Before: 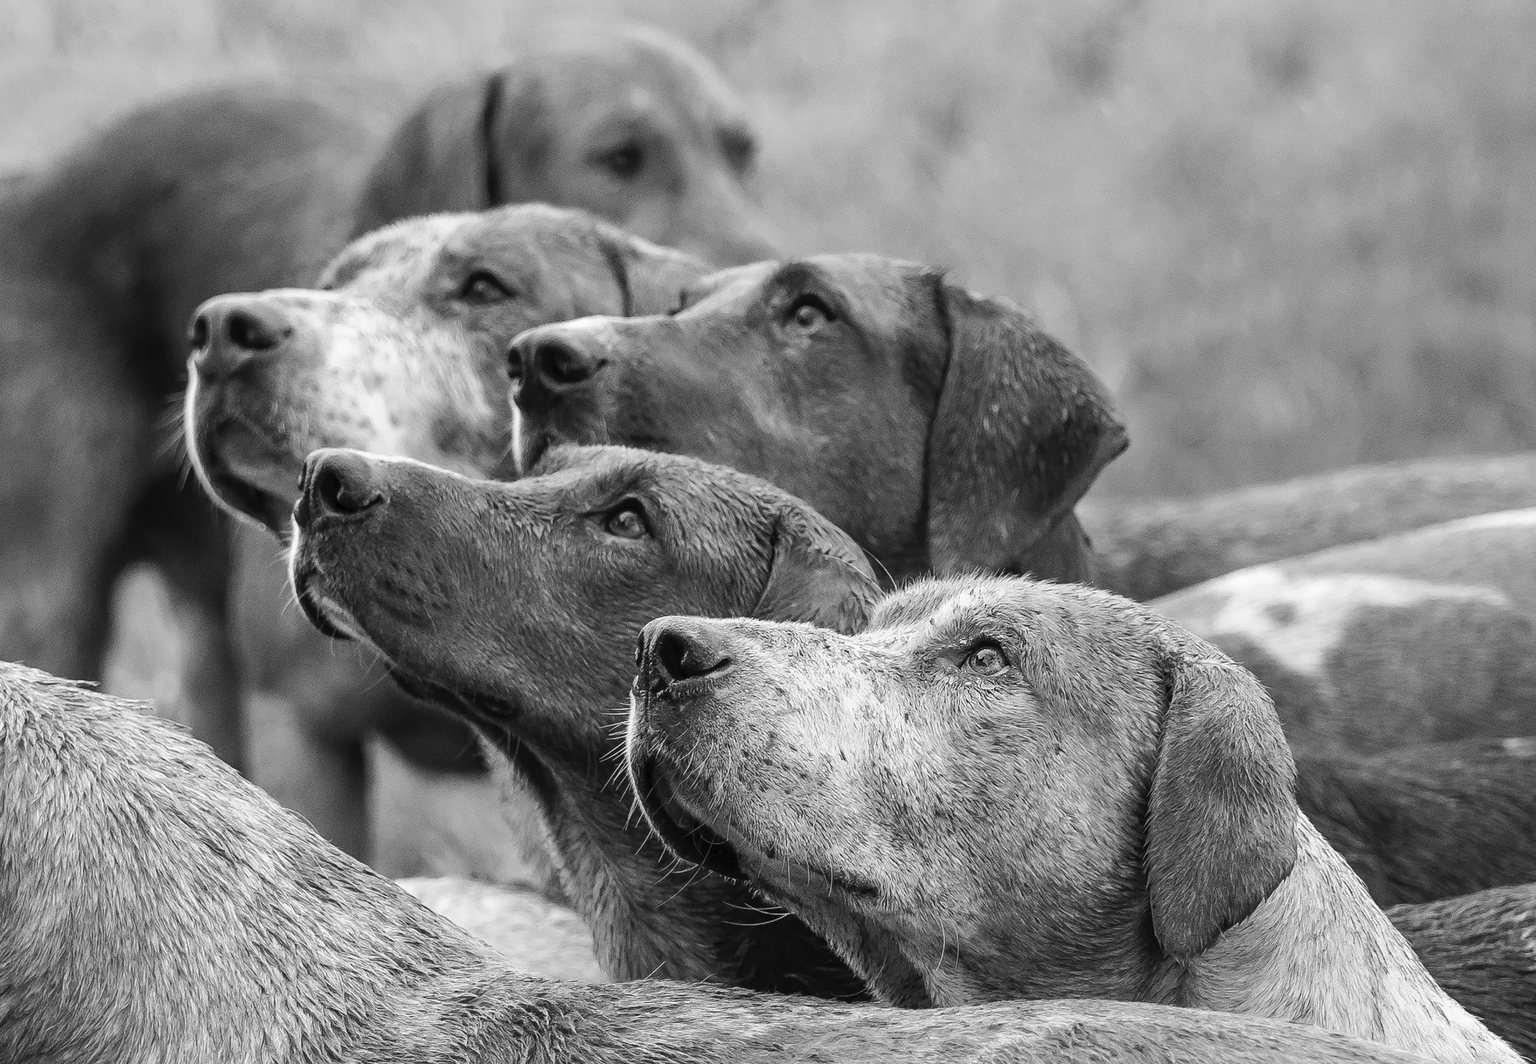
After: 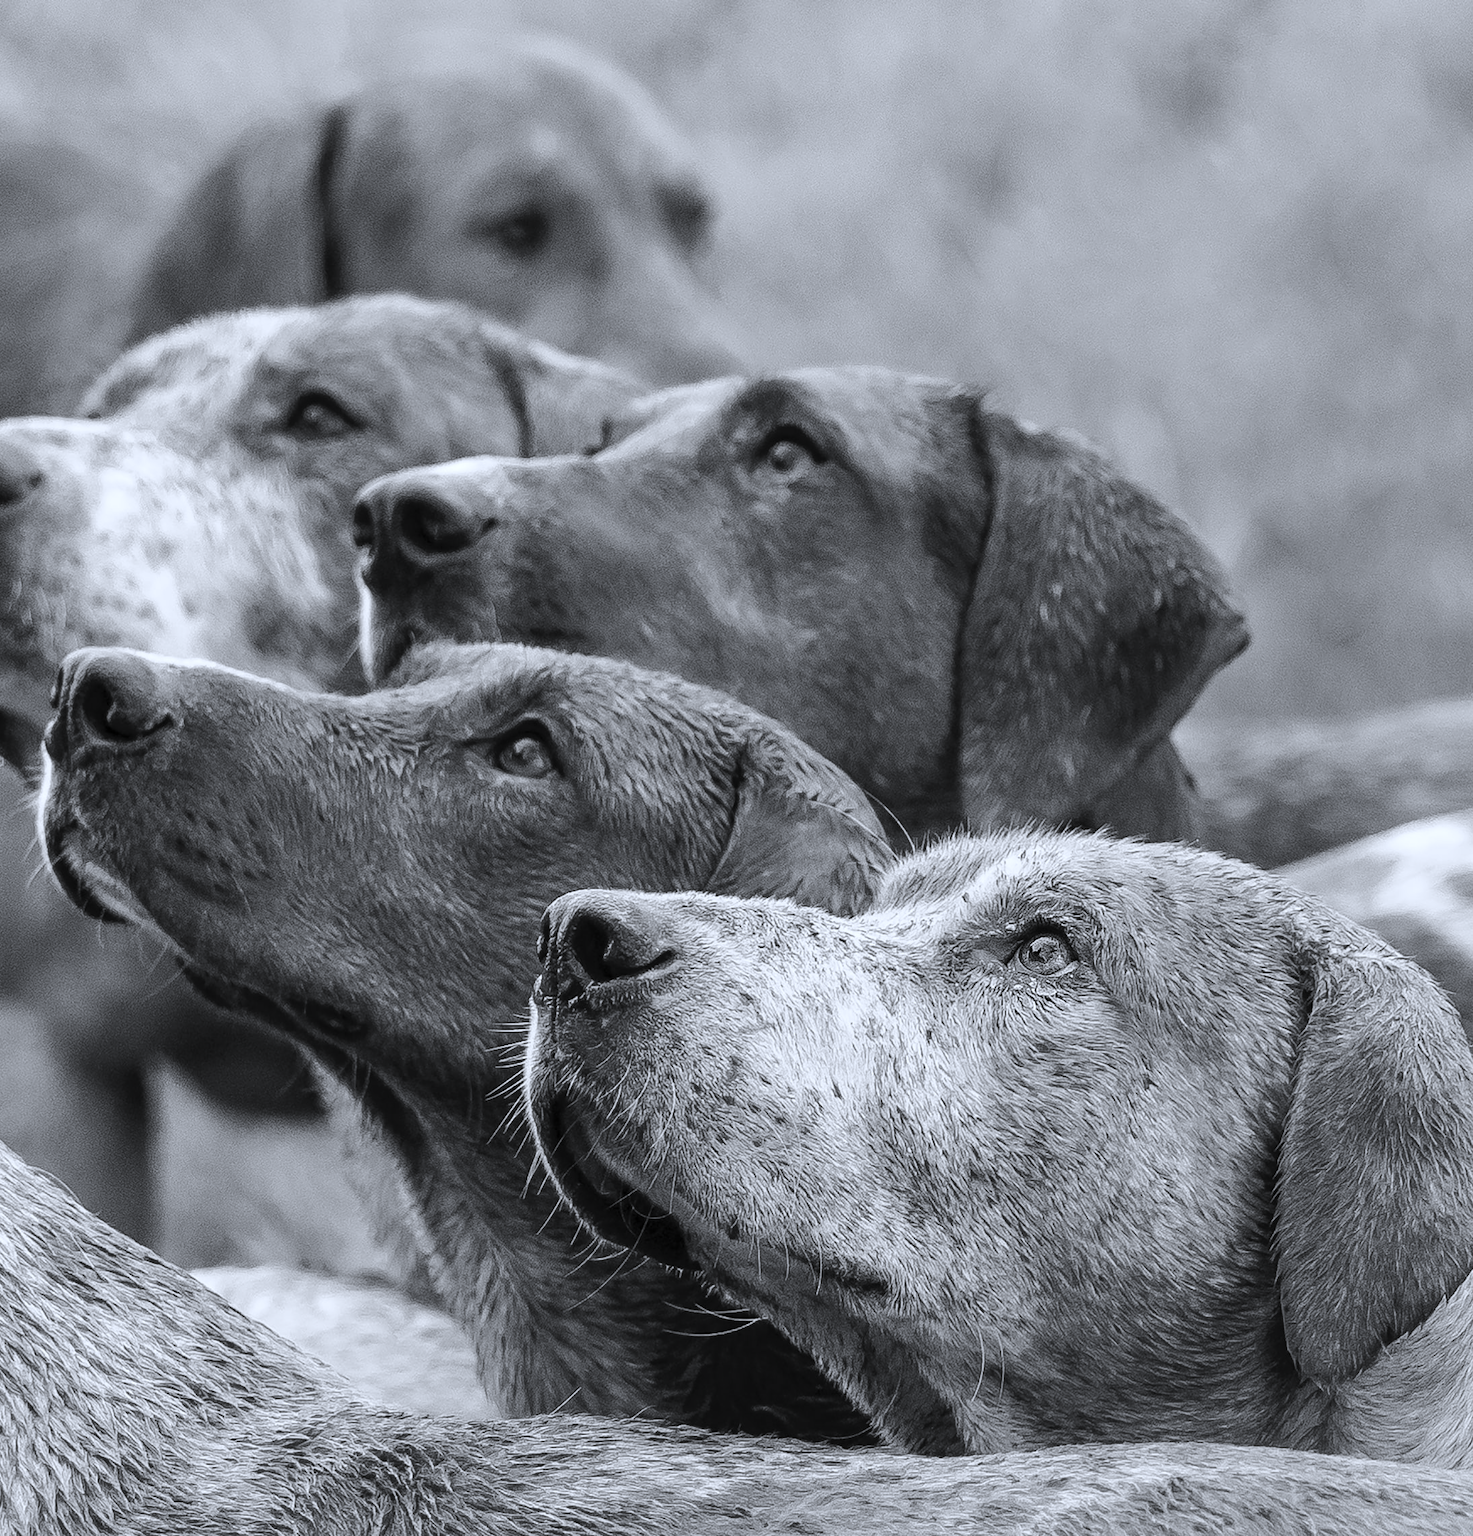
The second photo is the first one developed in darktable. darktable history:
color correction: highlights a* -0.628, highlights b* -8.79
crop: left 17.148%, right 16.403%
